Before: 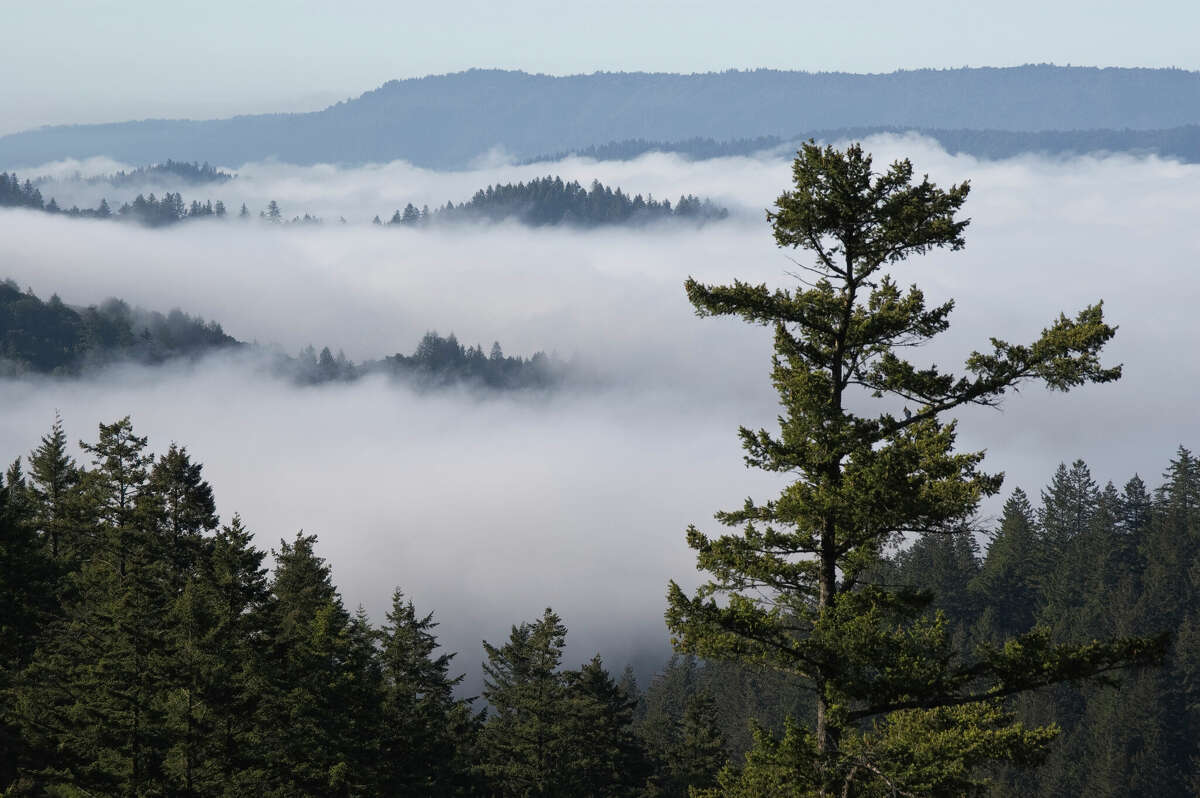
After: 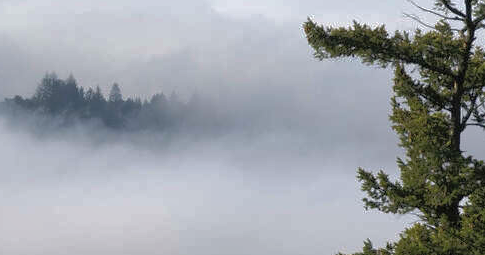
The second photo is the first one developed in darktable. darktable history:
tone equalizer: -8 EV -0.456 EV, -7 EV -0.366 EV, -6 EV -0.371 EV, -5 EV -0.199 EV, -3 EV 0.209 EV, -2 EV 0.36 EV, -1 EV 0.381 EV, +0 EV 0.429 EV, edges refinement/feathering 500, mask exposure compensation -1.57 EV, preserve details no
crop: left 31.808%, top 32.36%, right 27.748%, bottom 35.655%
shadows and highlights: shadows 59.53, highlights -59.71
